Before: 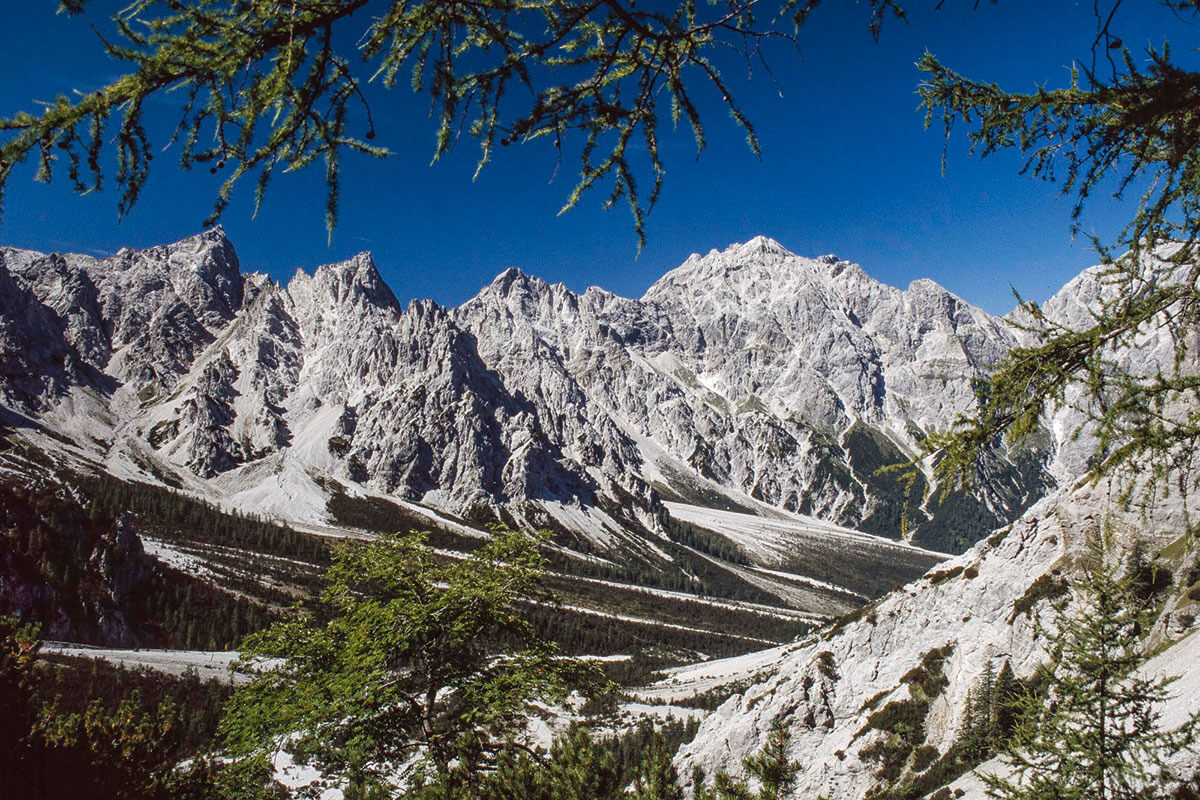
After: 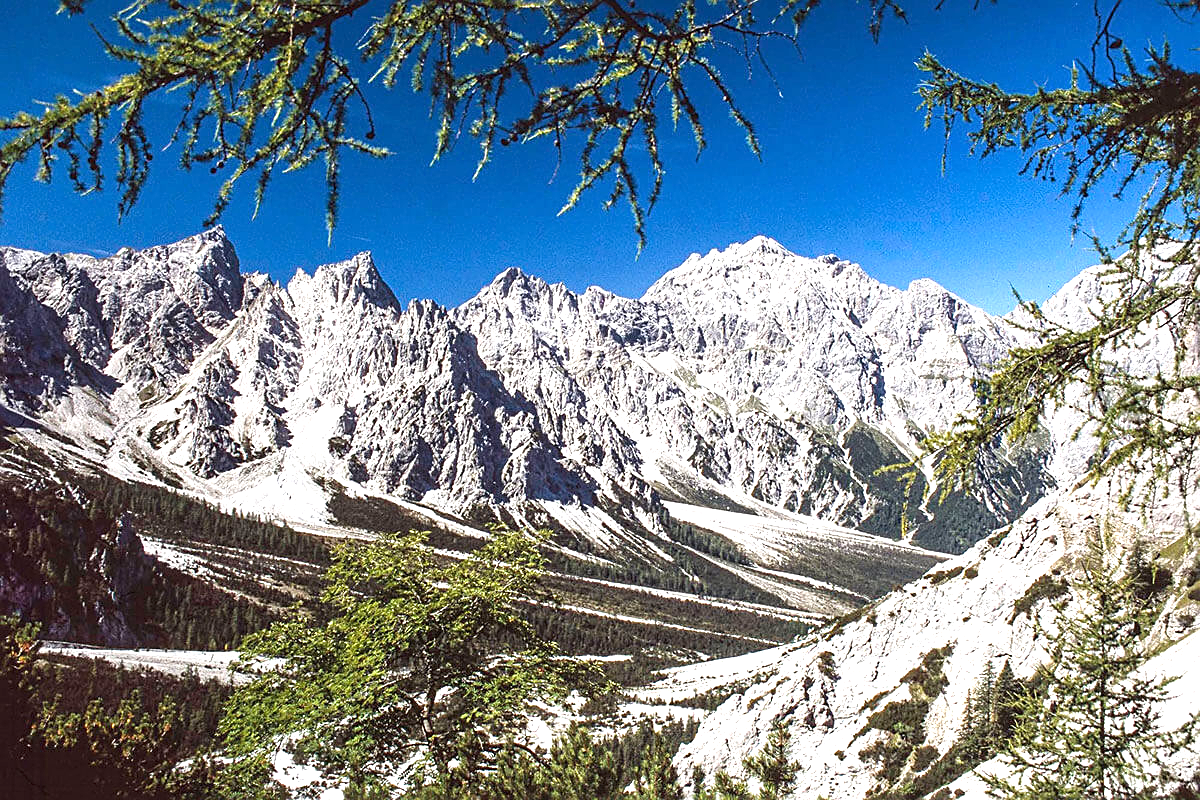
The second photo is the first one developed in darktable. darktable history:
exposure: exposure 1.137 EV, compensate highlight preservation false
sharpen: on, module defaults
